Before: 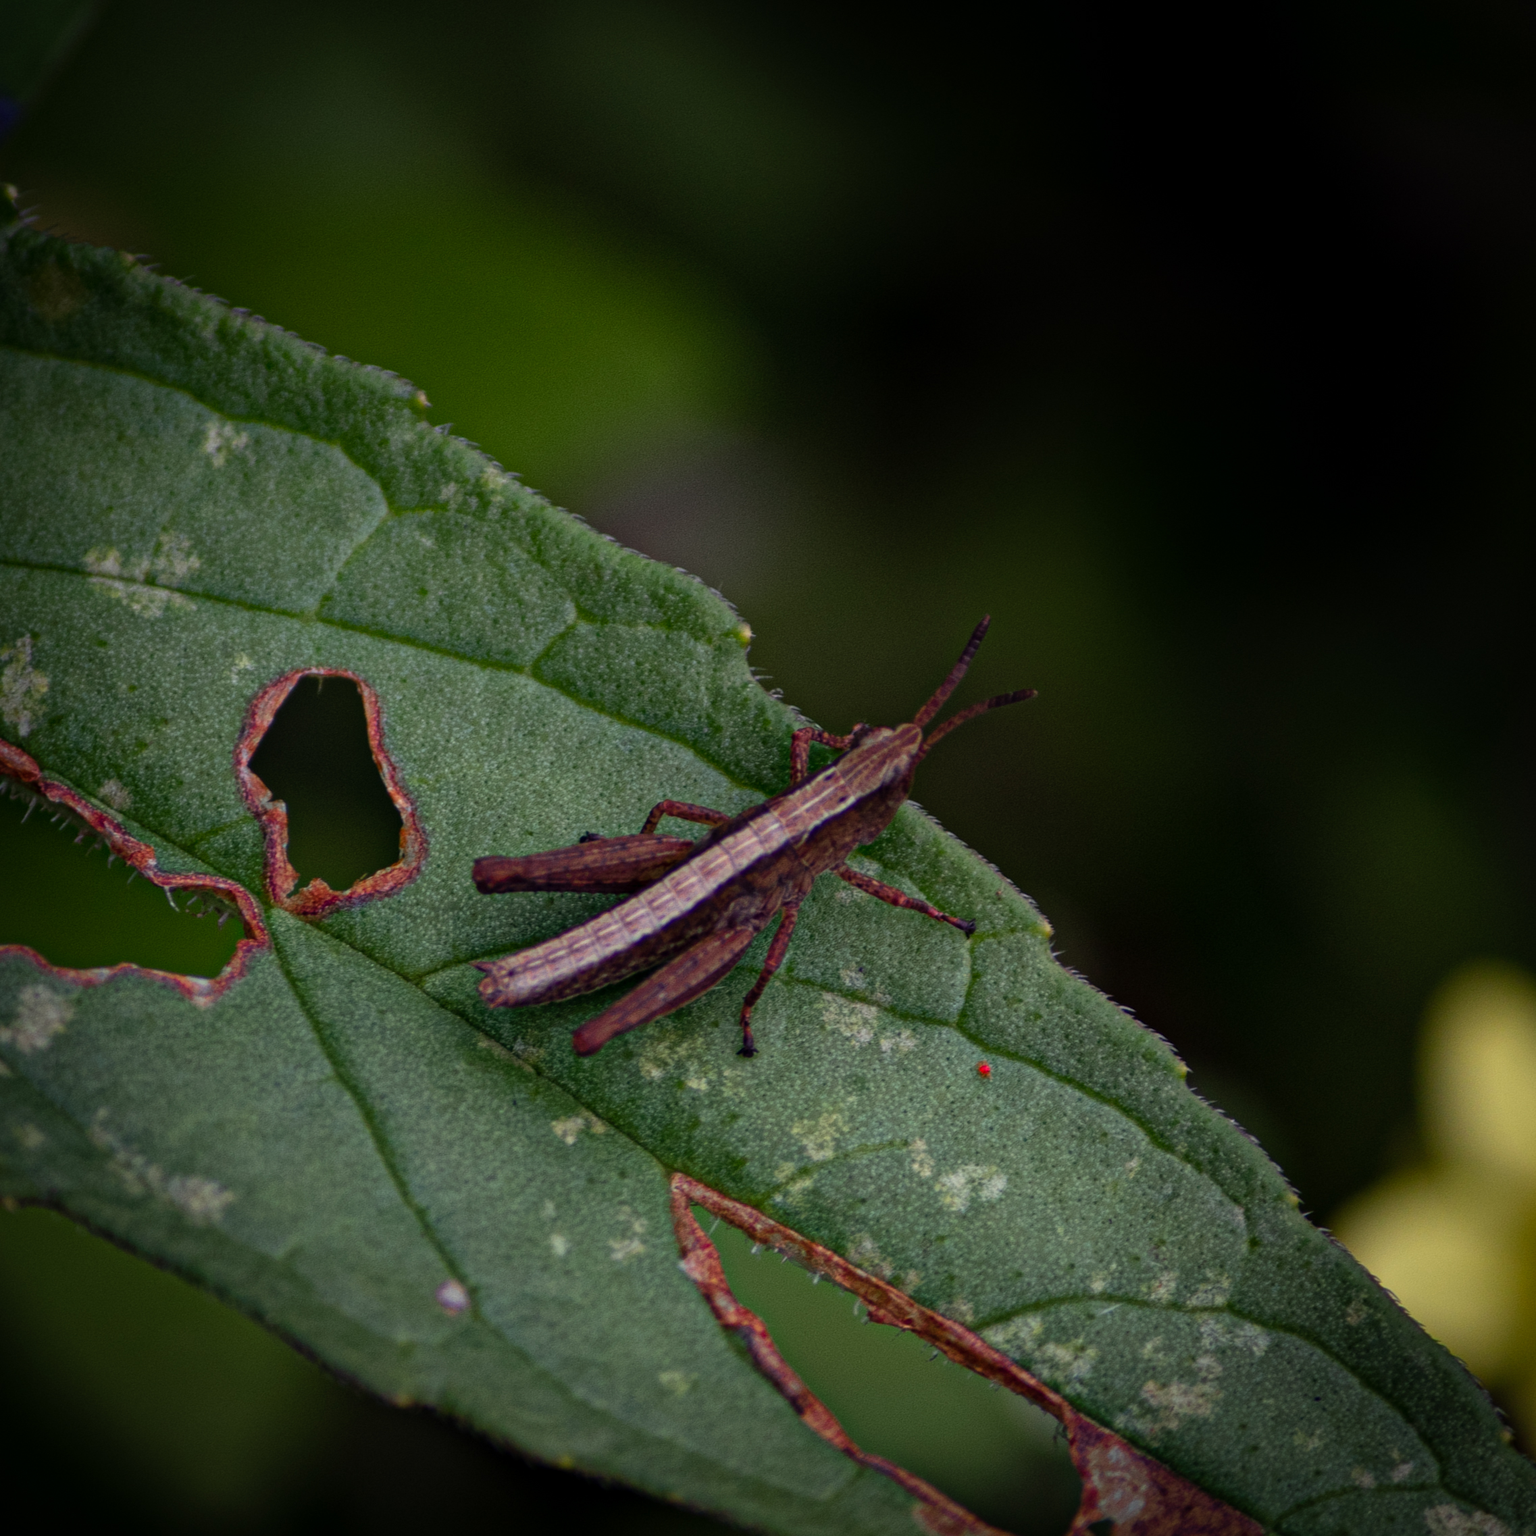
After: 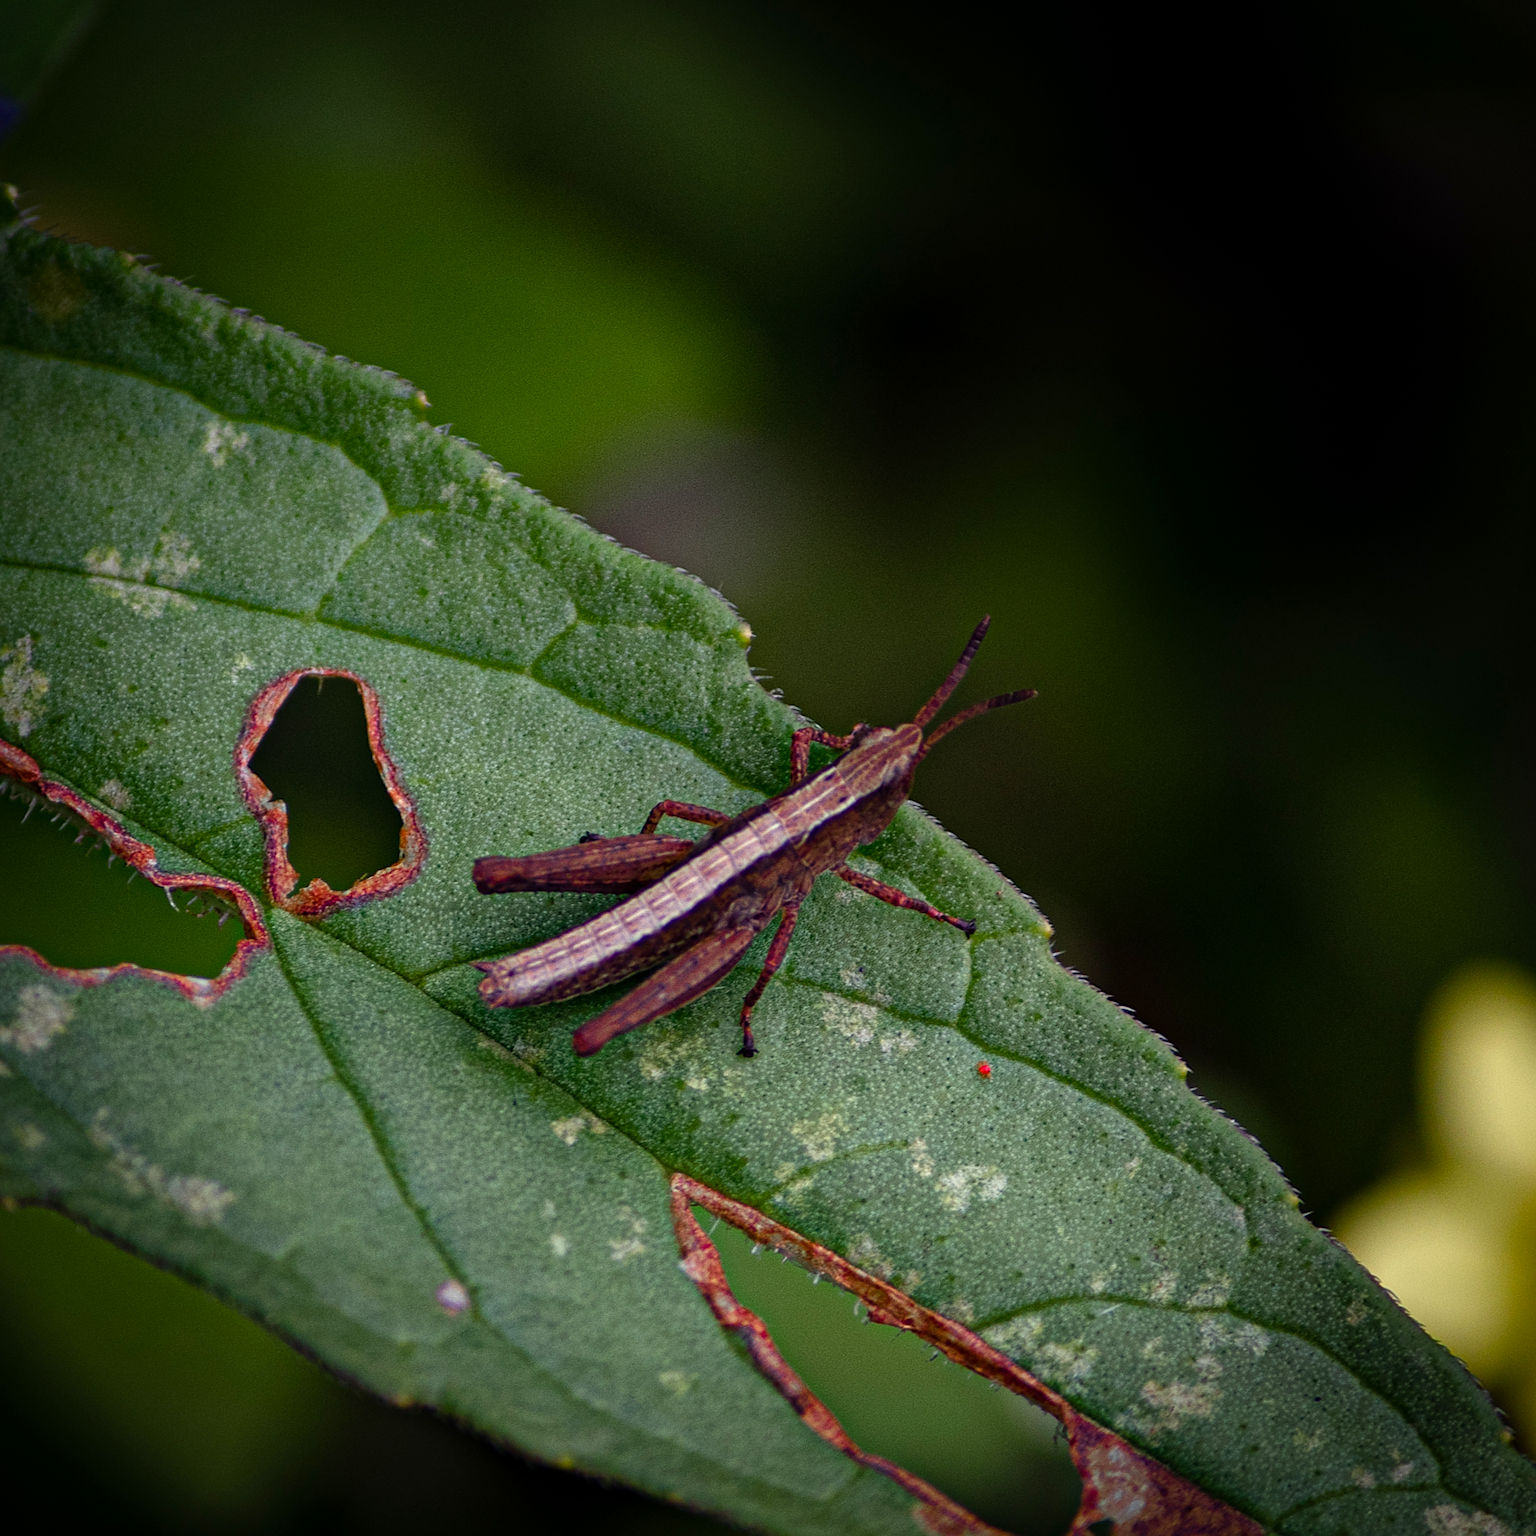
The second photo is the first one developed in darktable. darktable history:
sharpen: on, module defaults
color balance rgb: perceptual saturation grading › global saturation 0.253%, perceptual saturation grading › highlights -31.215%, perceptual saturation grading › mid-tones 5.499%, perceptual saturation grading › shadows 18.869%, perceptual brilliance grading › global brilliance 10.541%, perceptual brilliance grading › shadows 15.605%, contrast 4.714%
